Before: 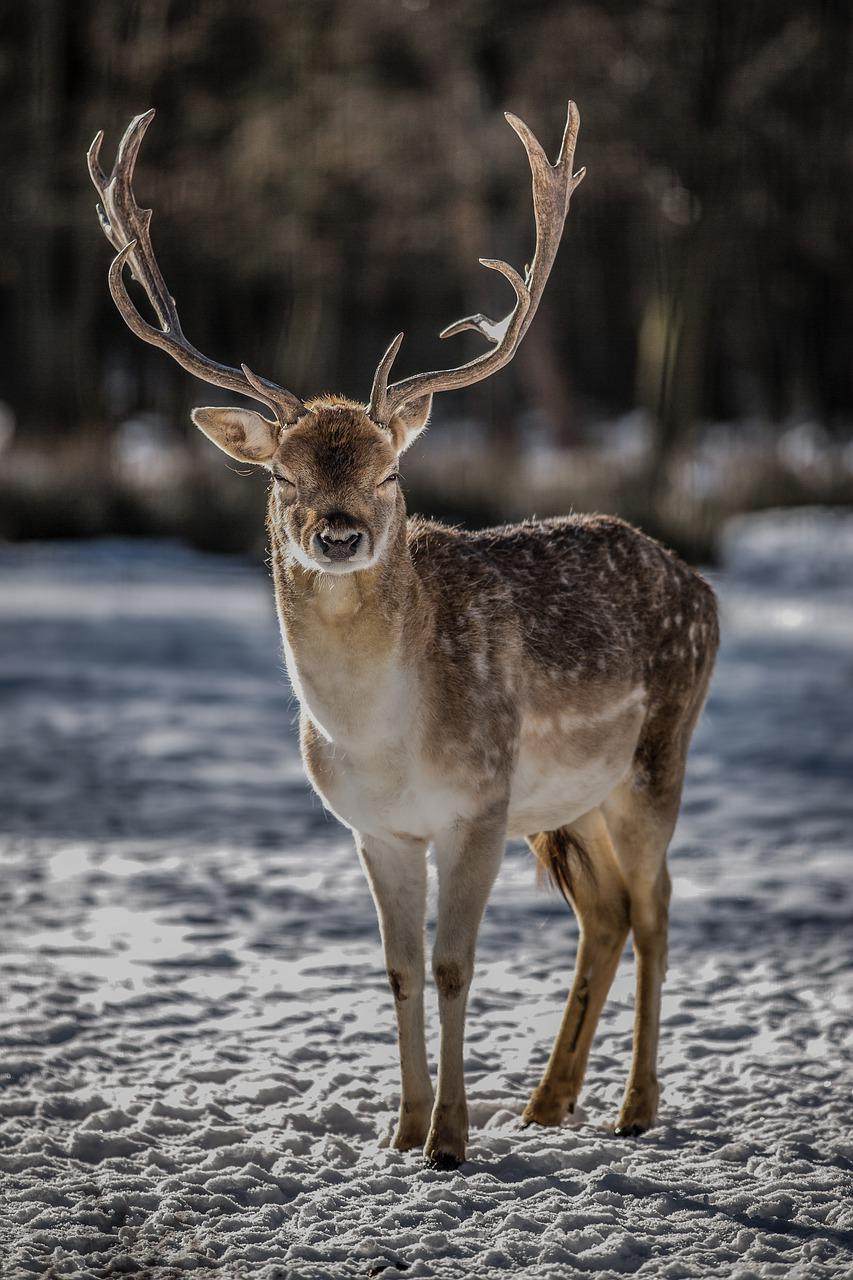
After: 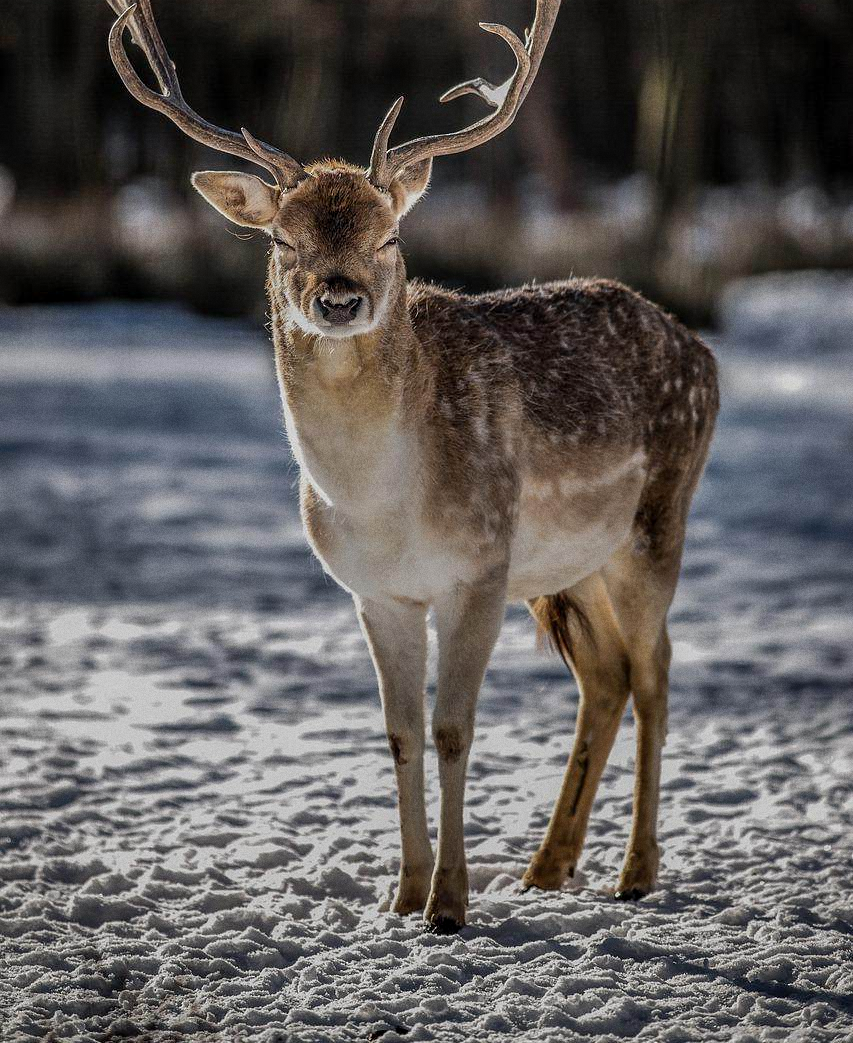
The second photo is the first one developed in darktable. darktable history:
grain: on, module defaults
color balance: mode lift, gamma, gain (sRGB), lift [0.97, 1, 1, 1], gamma [1.03, 1, 1, 1]
crop and rotate: top 18.507%
